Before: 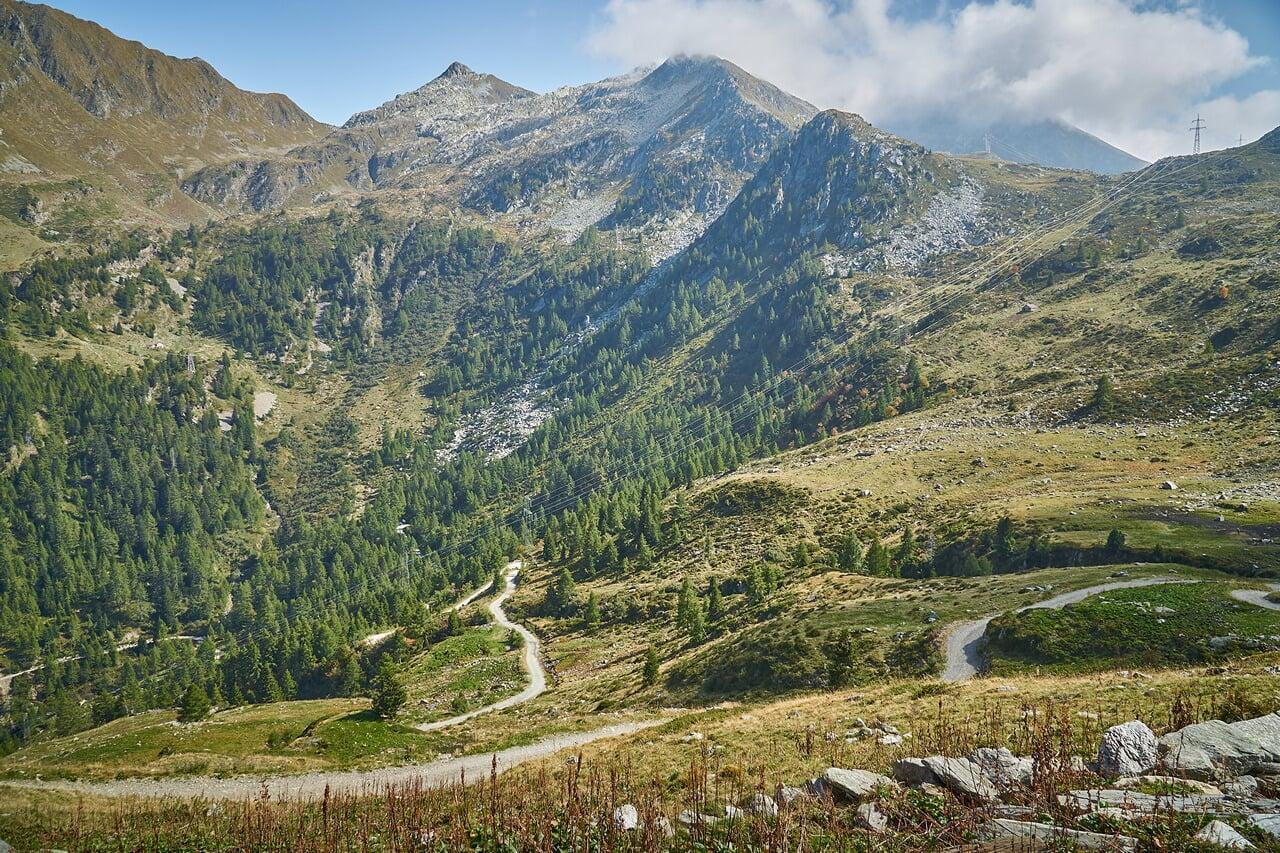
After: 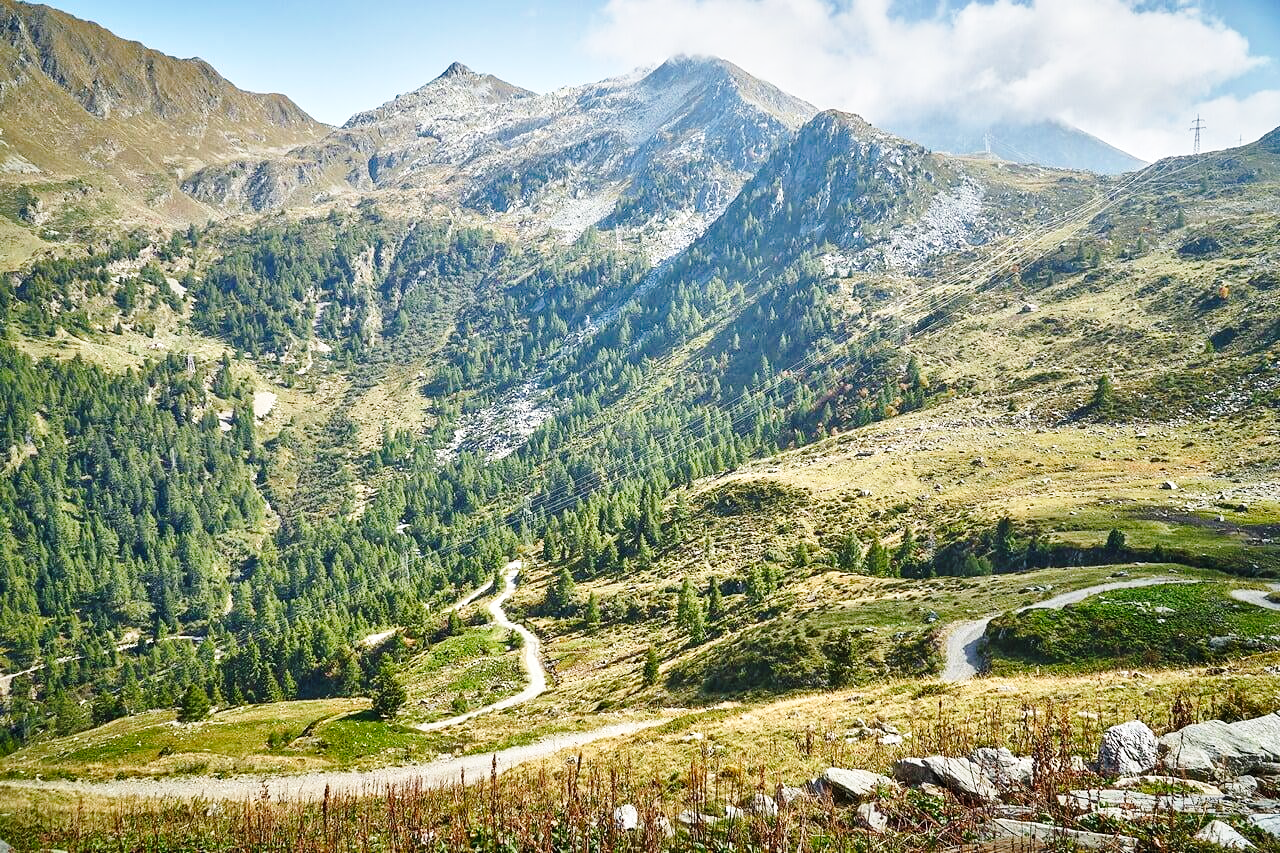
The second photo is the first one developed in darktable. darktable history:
local contrast: mode bilateral grid, contrast 25, coarseness 50, detail 123%, midtone range 0.2
base curve: curves: ch0 [(0, 0) (0.028, 0.03) (0.121, 0.232) (0.46, 0.748) (0.859, 0.968) (1, 1)], preserve colors none
tone equalizer: on, module defaults
